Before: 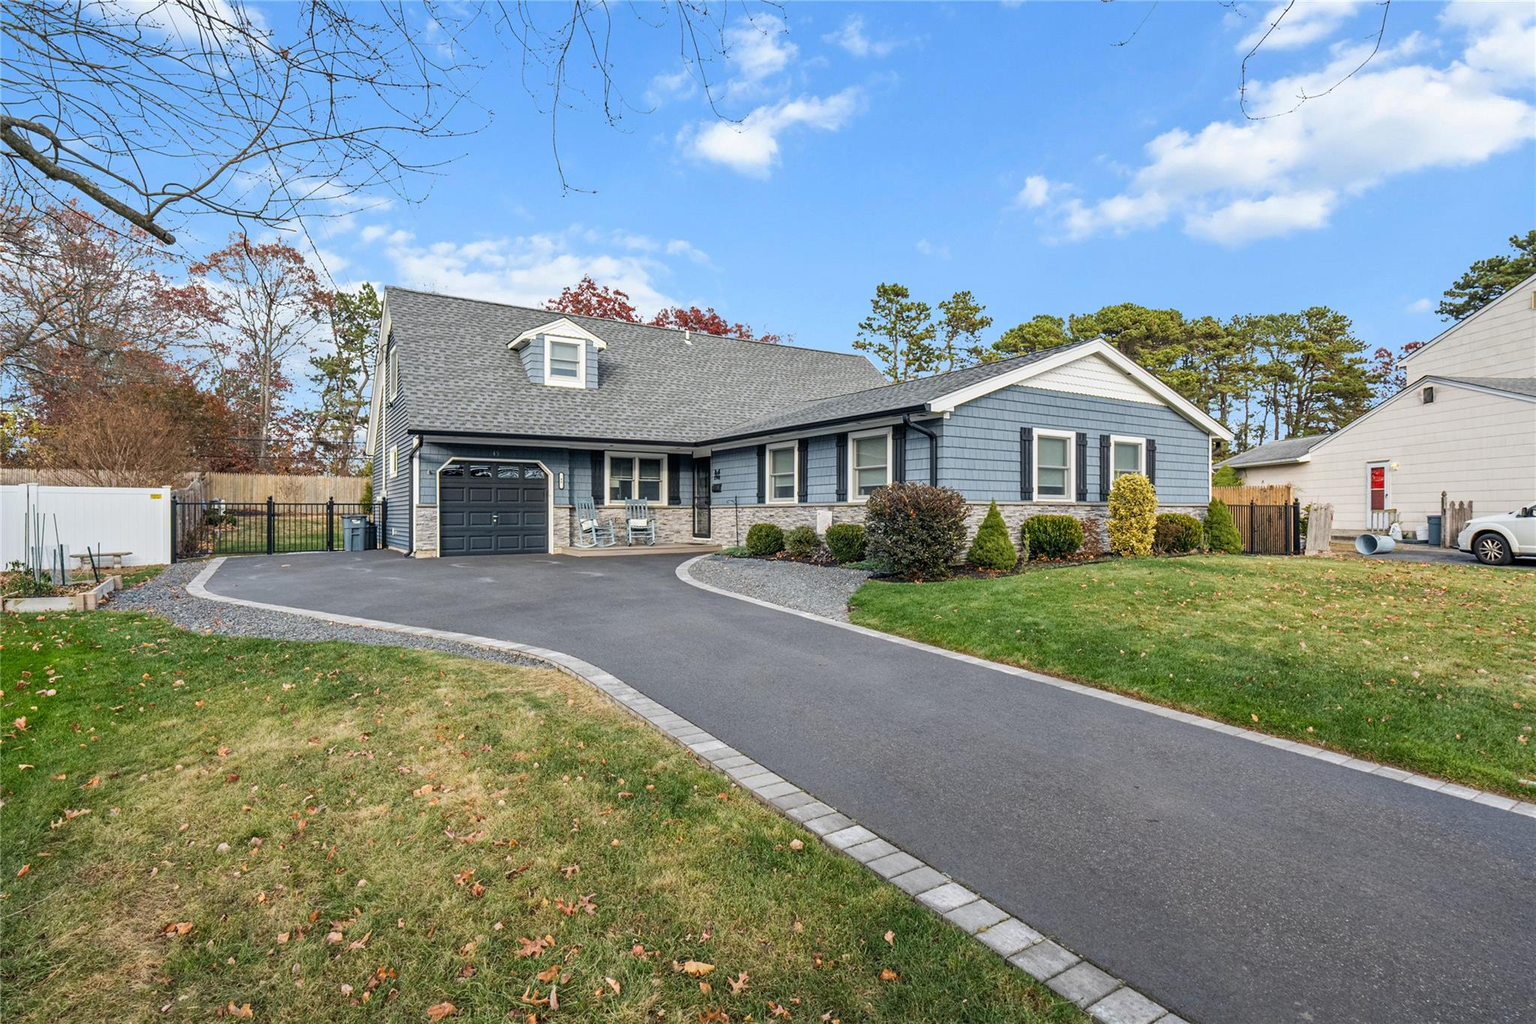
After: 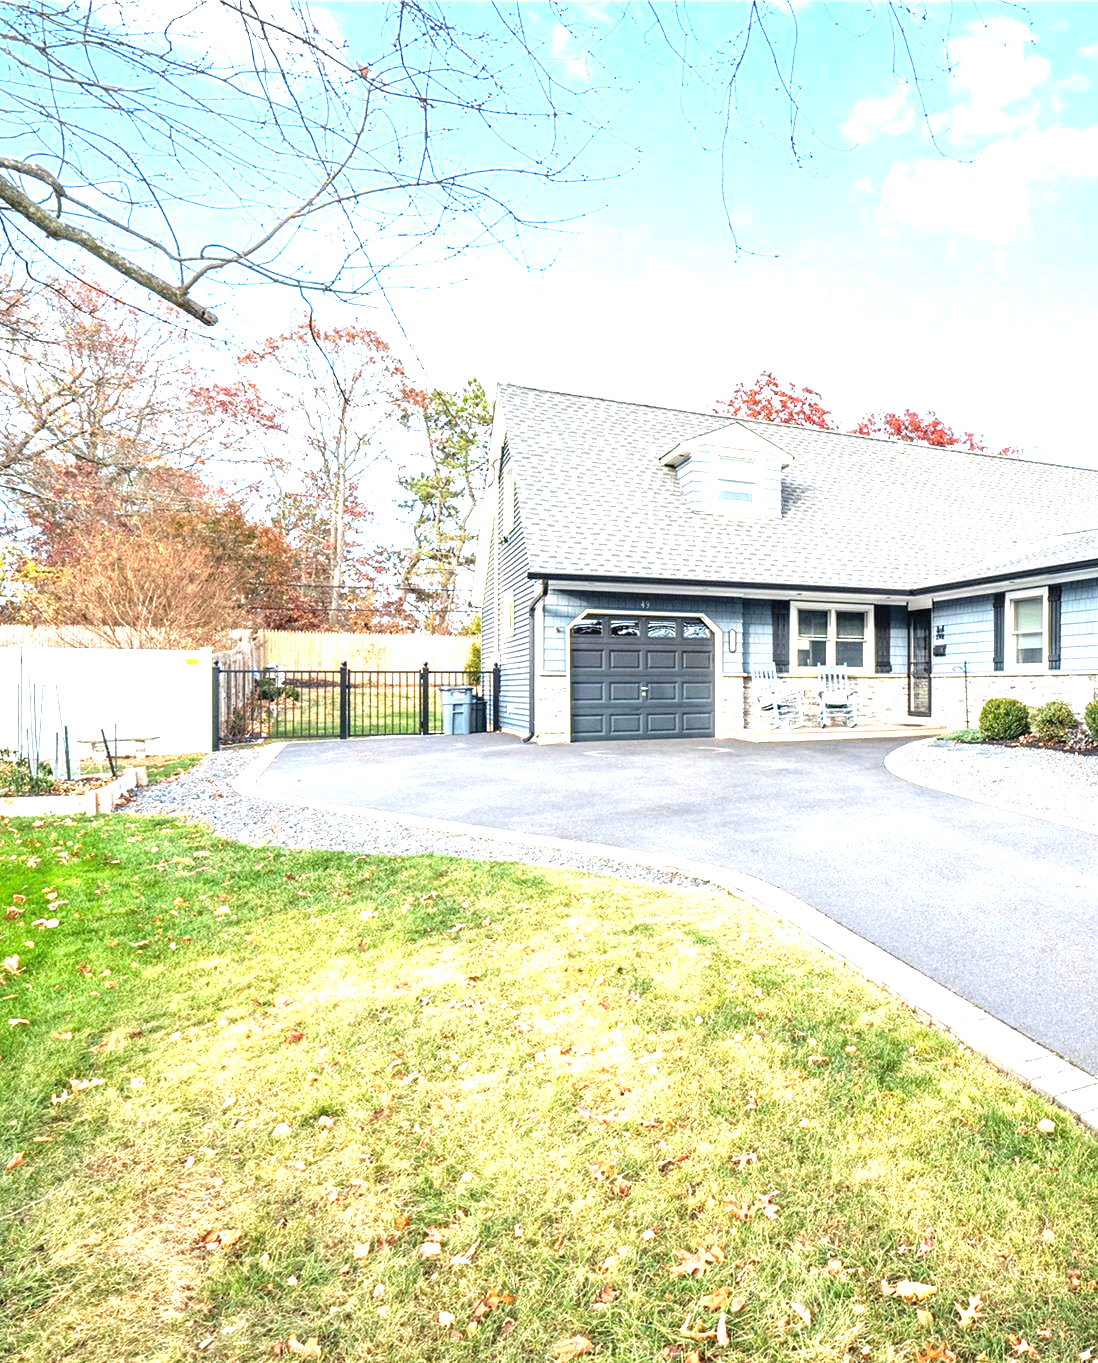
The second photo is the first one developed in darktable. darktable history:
exposure: black level correction 0, exposure 1.985 EV, compensate highlight preservation false
crop: left 0.824%, right 45.536%, bottom 0.09%
